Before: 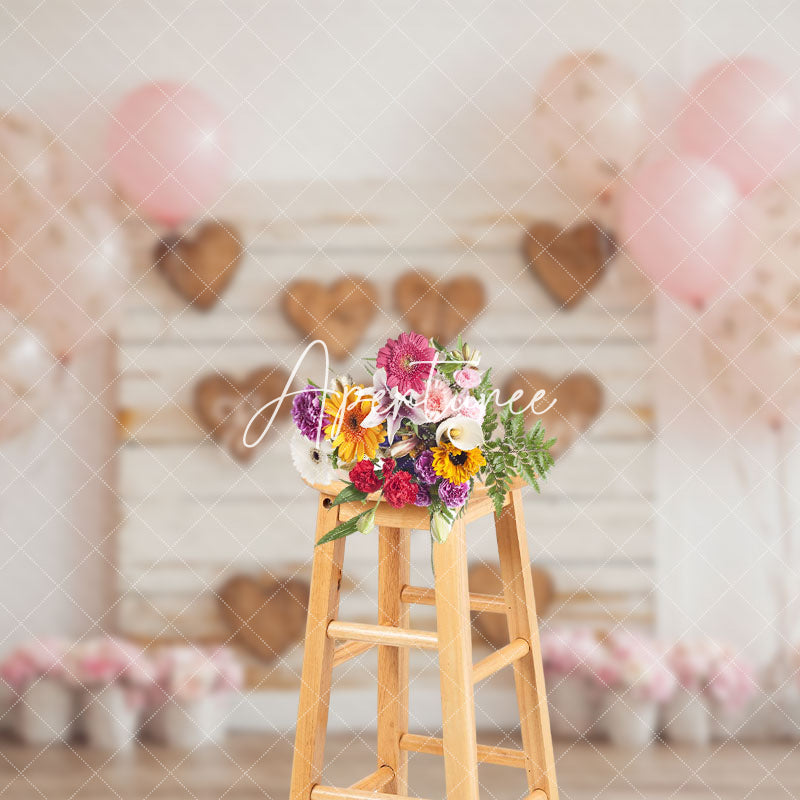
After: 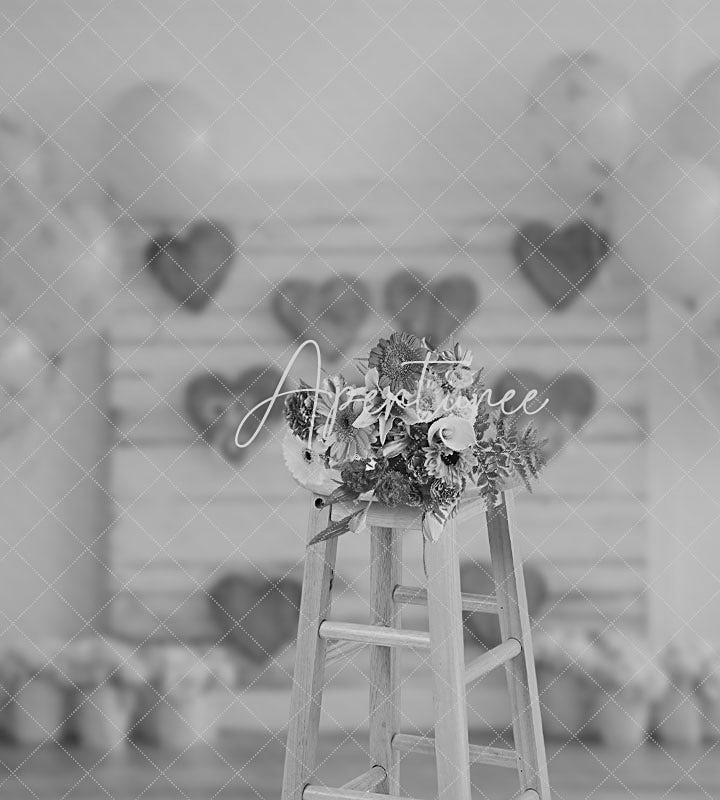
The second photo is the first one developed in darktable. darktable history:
sharpen: on, module defaults
exposure: exposure -0.582 EV, compensate highlight preservation false
crop and rotate: left 1.088%, right 8.807%
monochrome: on, module defaults
